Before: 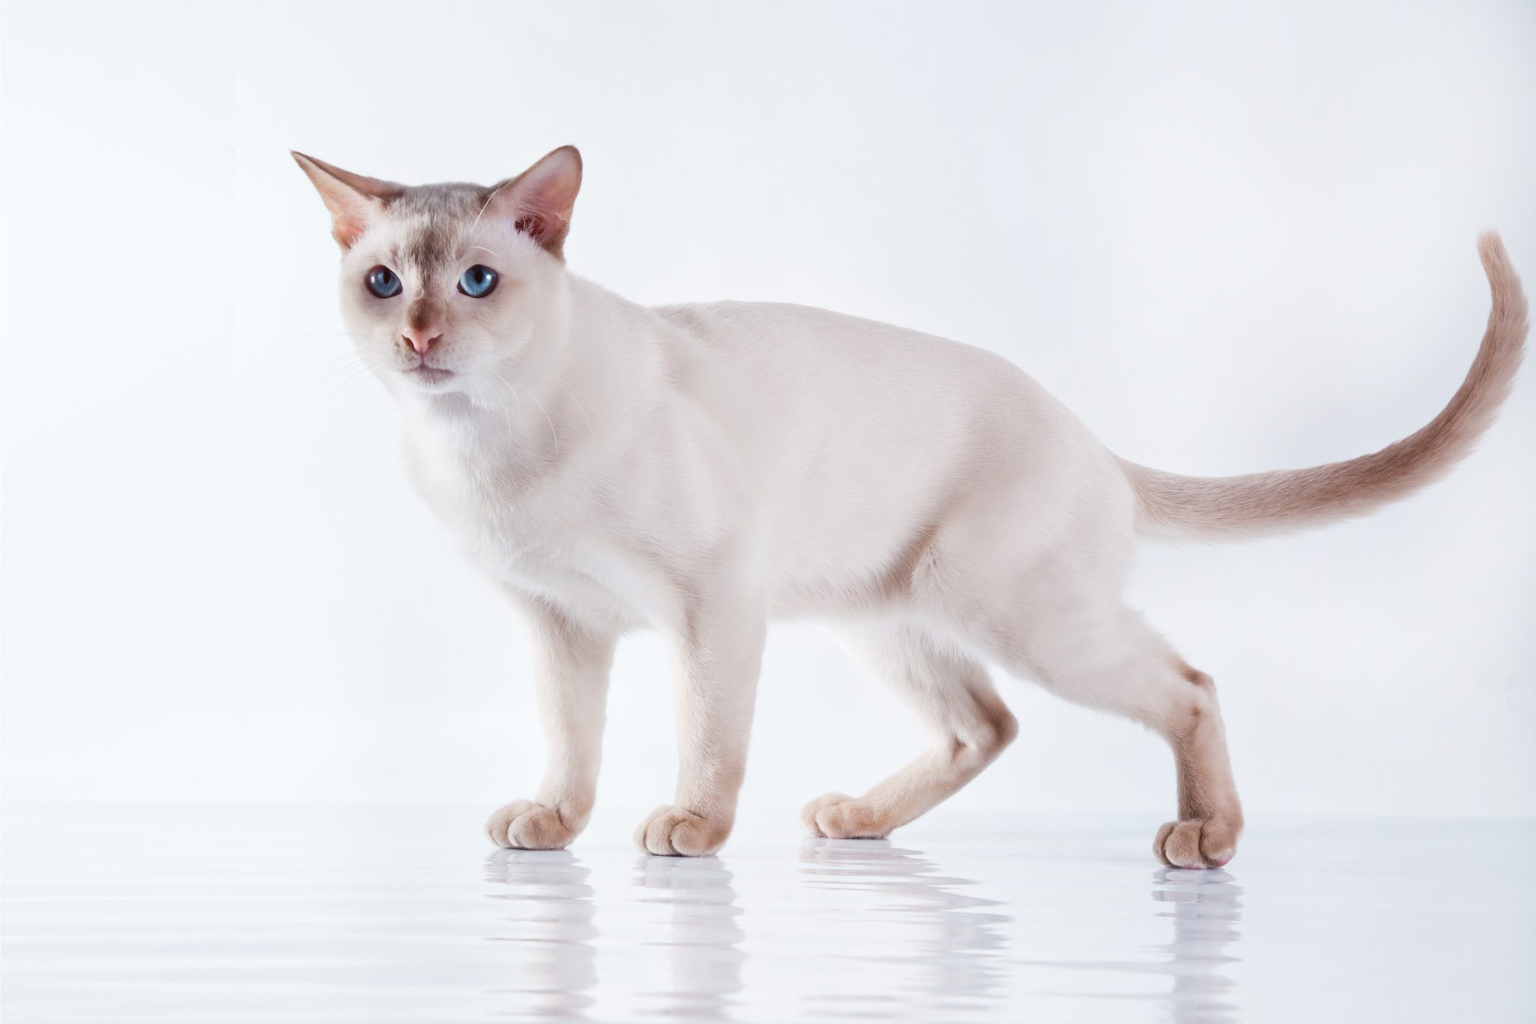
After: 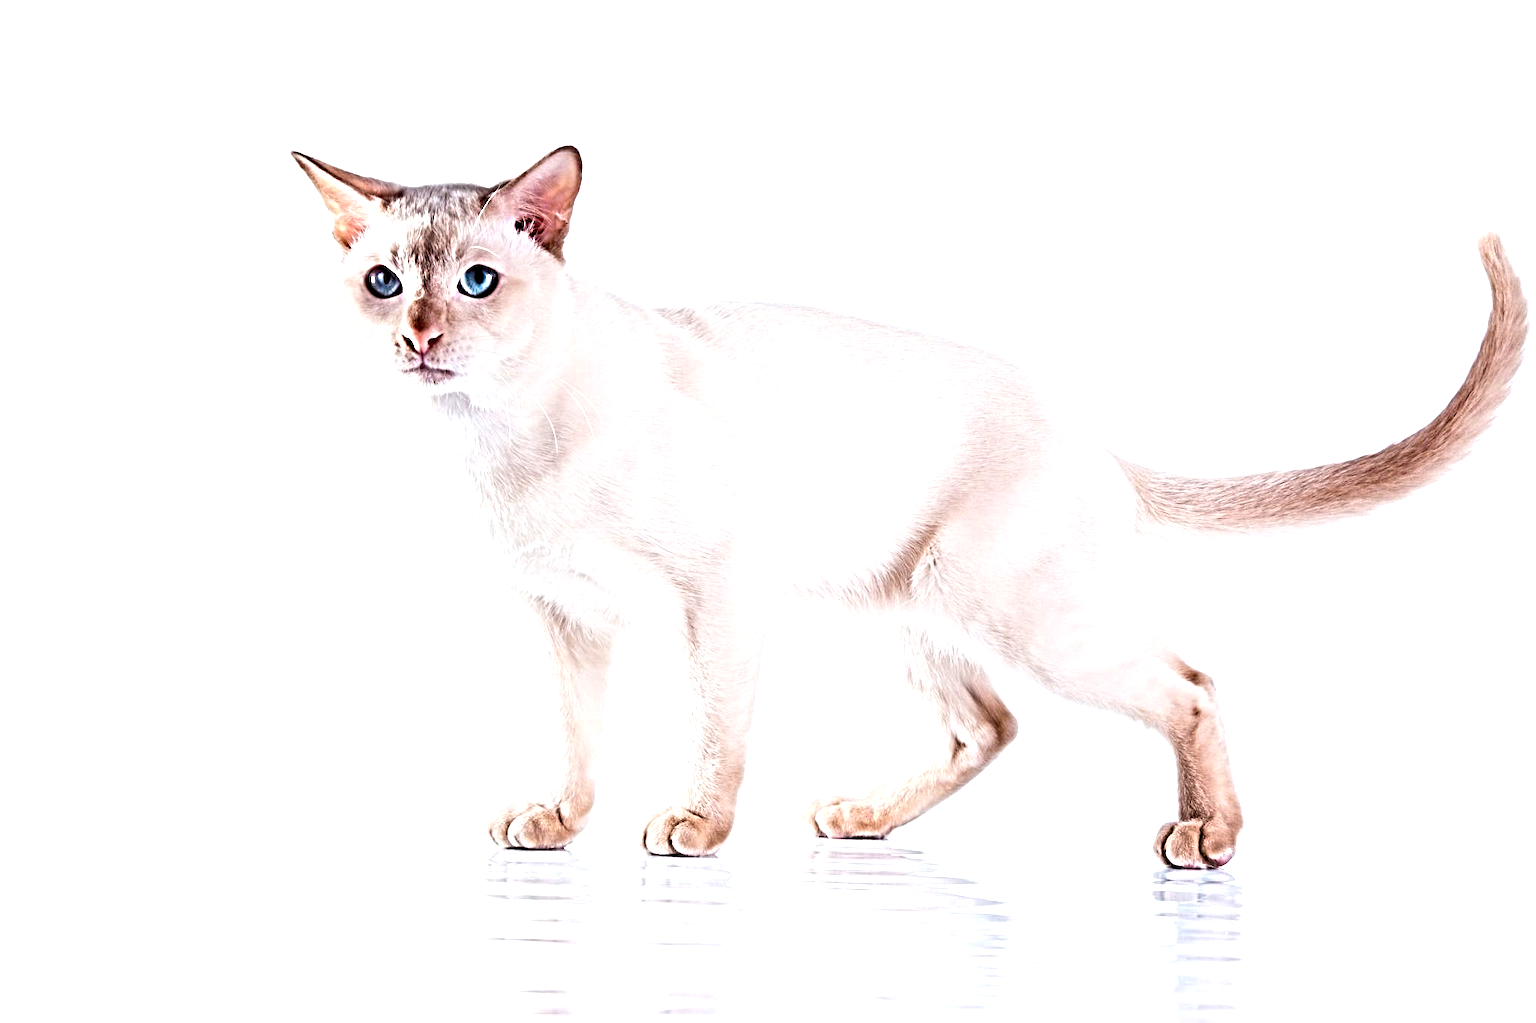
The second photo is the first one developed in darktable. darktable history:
color balance rgb: perceptual saturation grading › global saturation 20%, global vibrance 20%
exposure: exposure 0.722 EV, compensate highlight preservation false
contrast brightness saturation: contrast 0.07
sharpen: radius 6.3, amount 1.8, threshold 0
